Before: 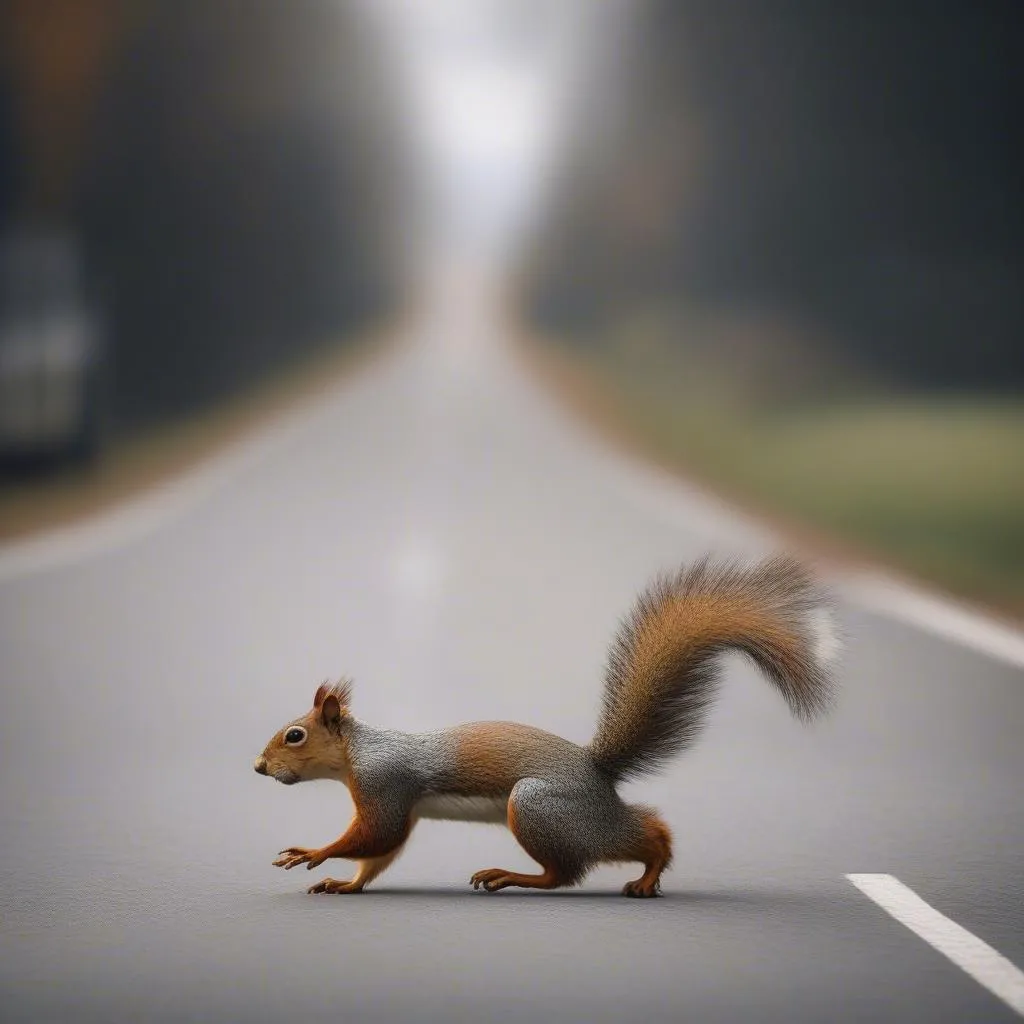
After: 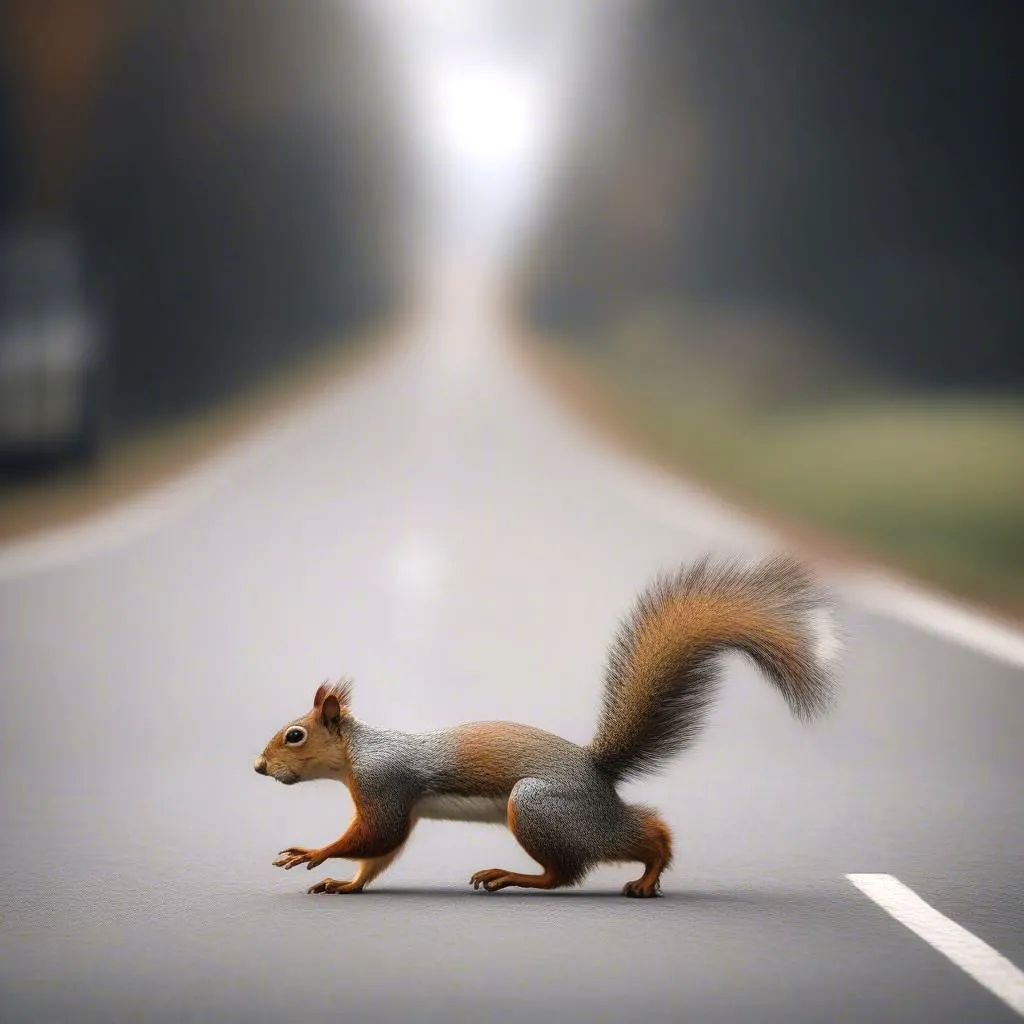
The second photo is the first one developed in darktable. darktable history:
tone equalizer: -8 EV -0.395 EV, -7 EV -0.41 EV, -6 EV -0.323 EV, -5 EV -0.243 EV, -3 EV 0.192 EV, -2 EV 0.305 EV, -1 EV 0.376 EV, +0 EV 0.389 EV
